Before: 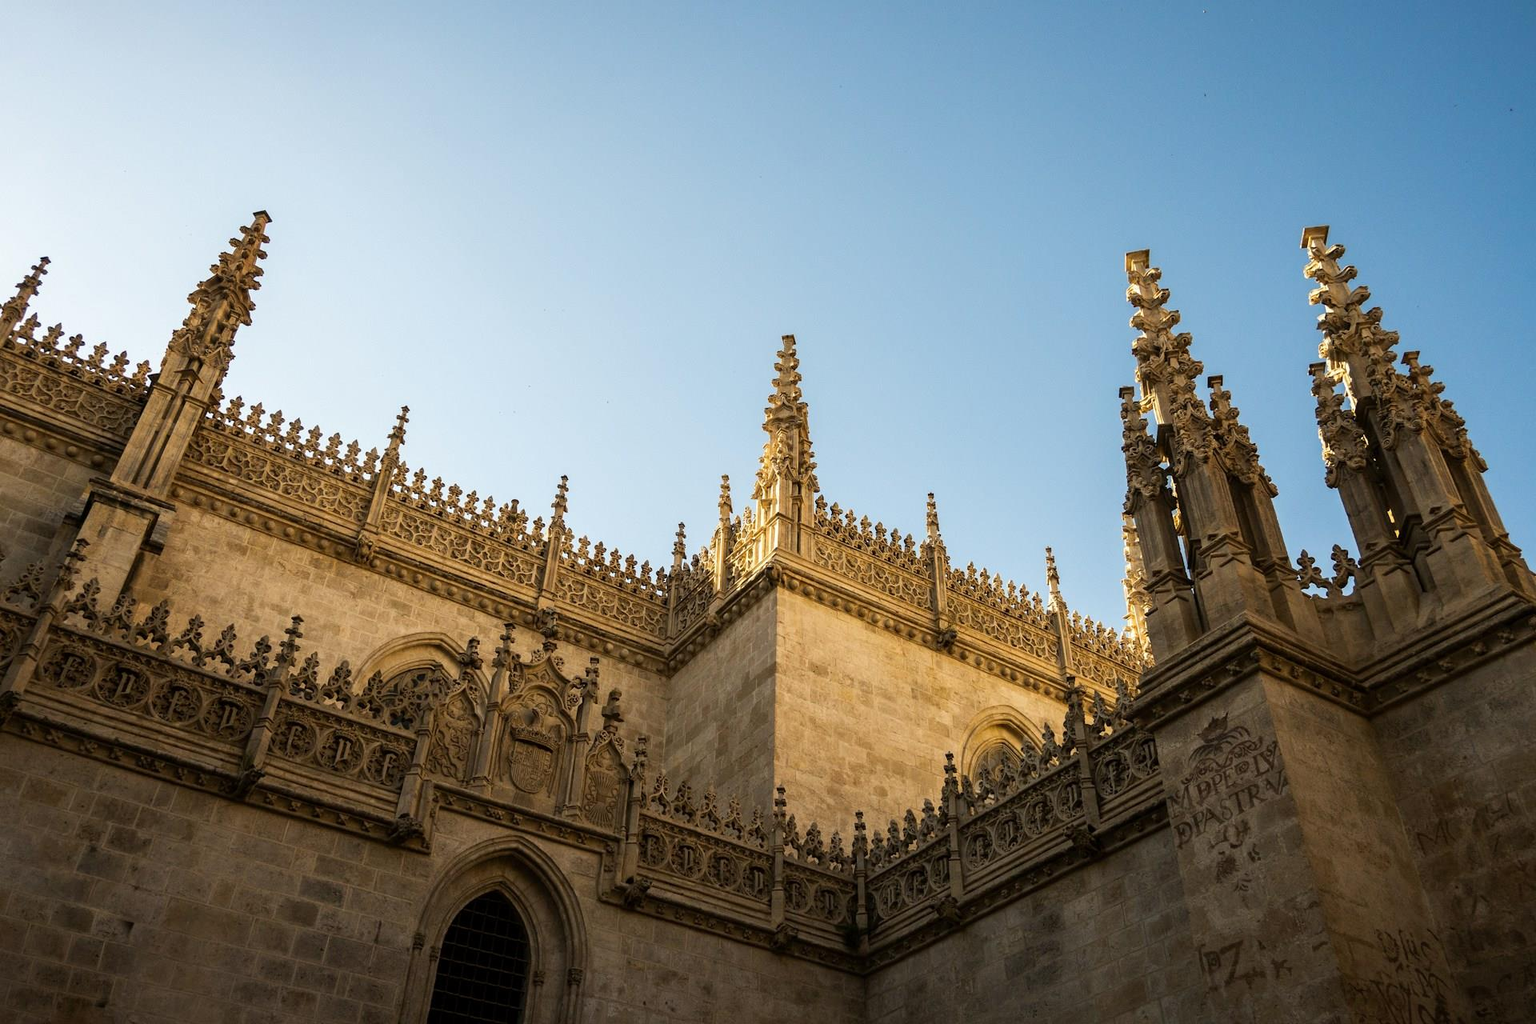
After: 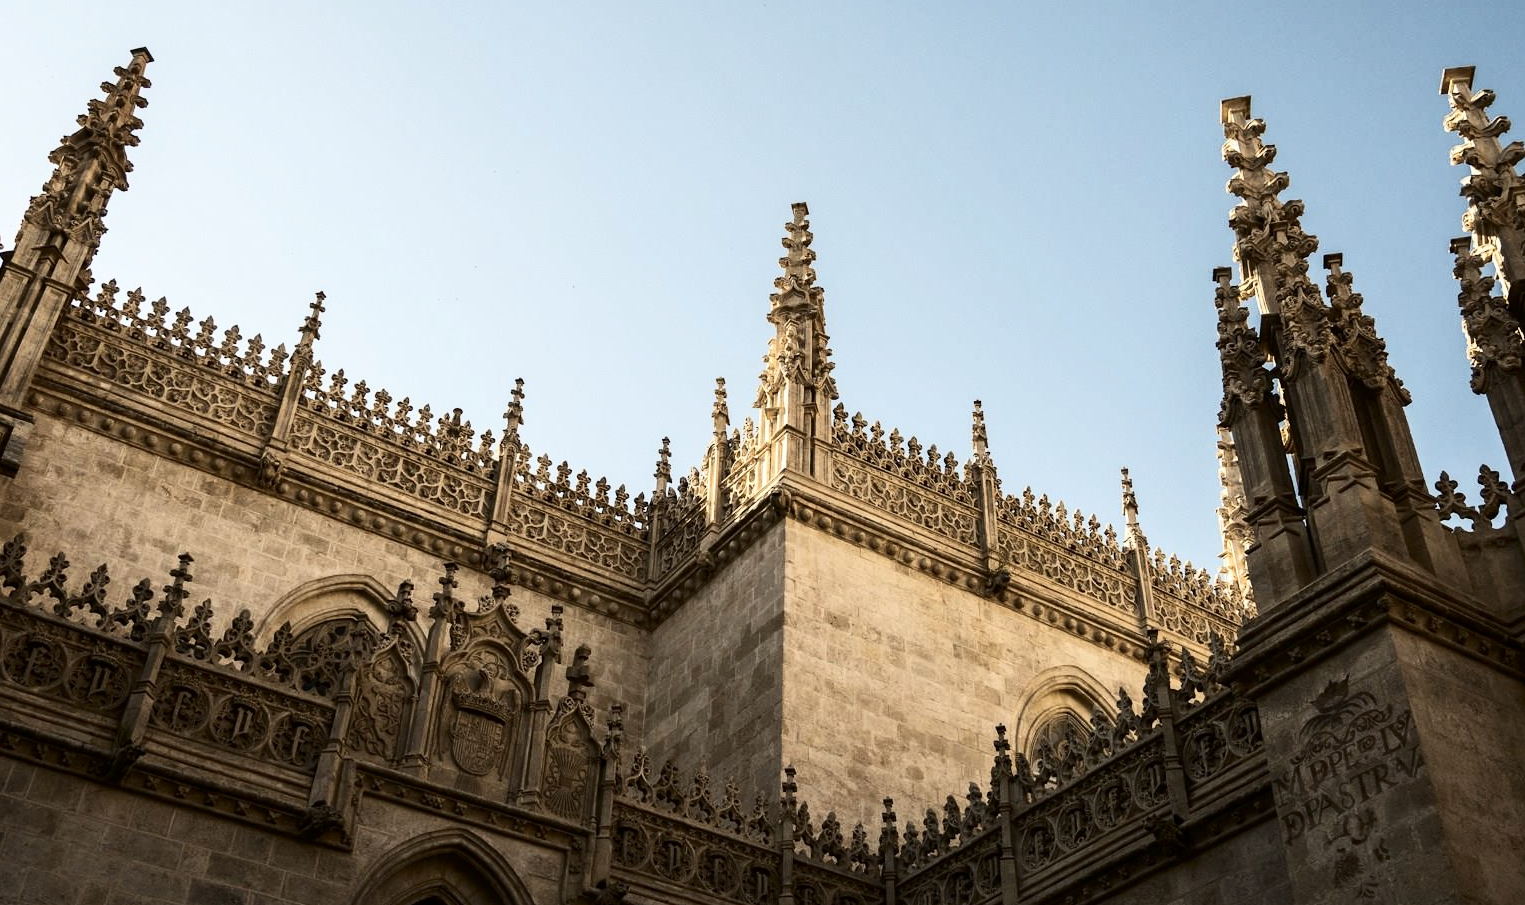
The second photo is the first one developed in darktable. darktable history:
contrast brightness saturation: contrast 0.25, saturation -0.31
crop: left 9.712%, top 16.928%, right 10.845%, bottom 12.332%
color balance: on, module defaults
